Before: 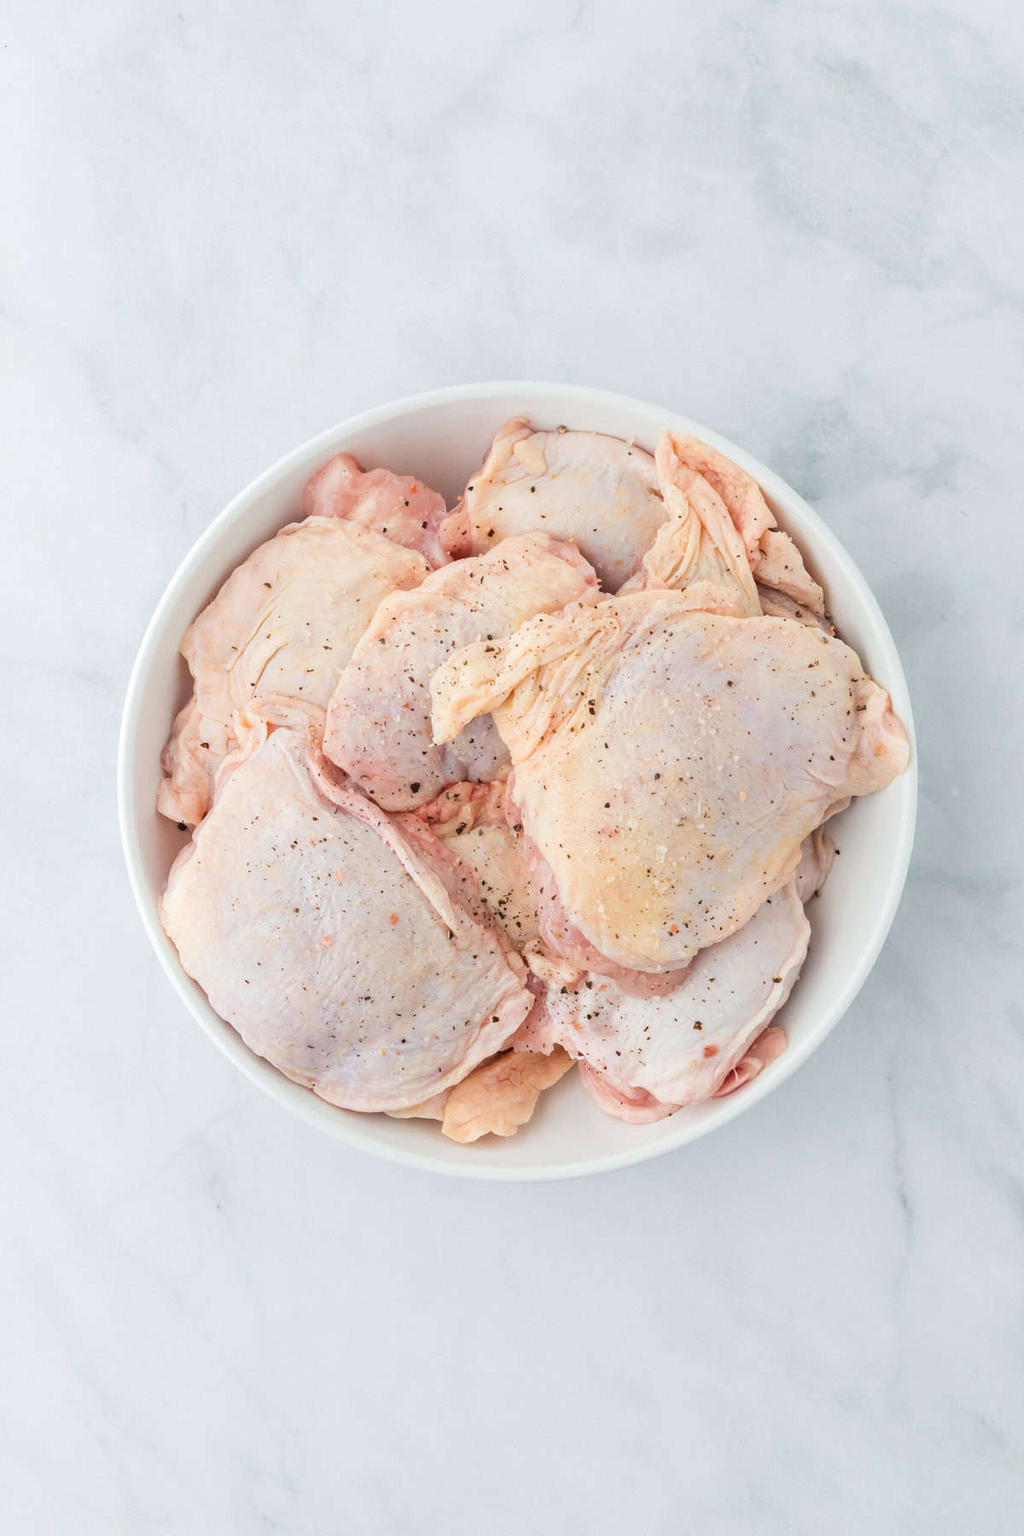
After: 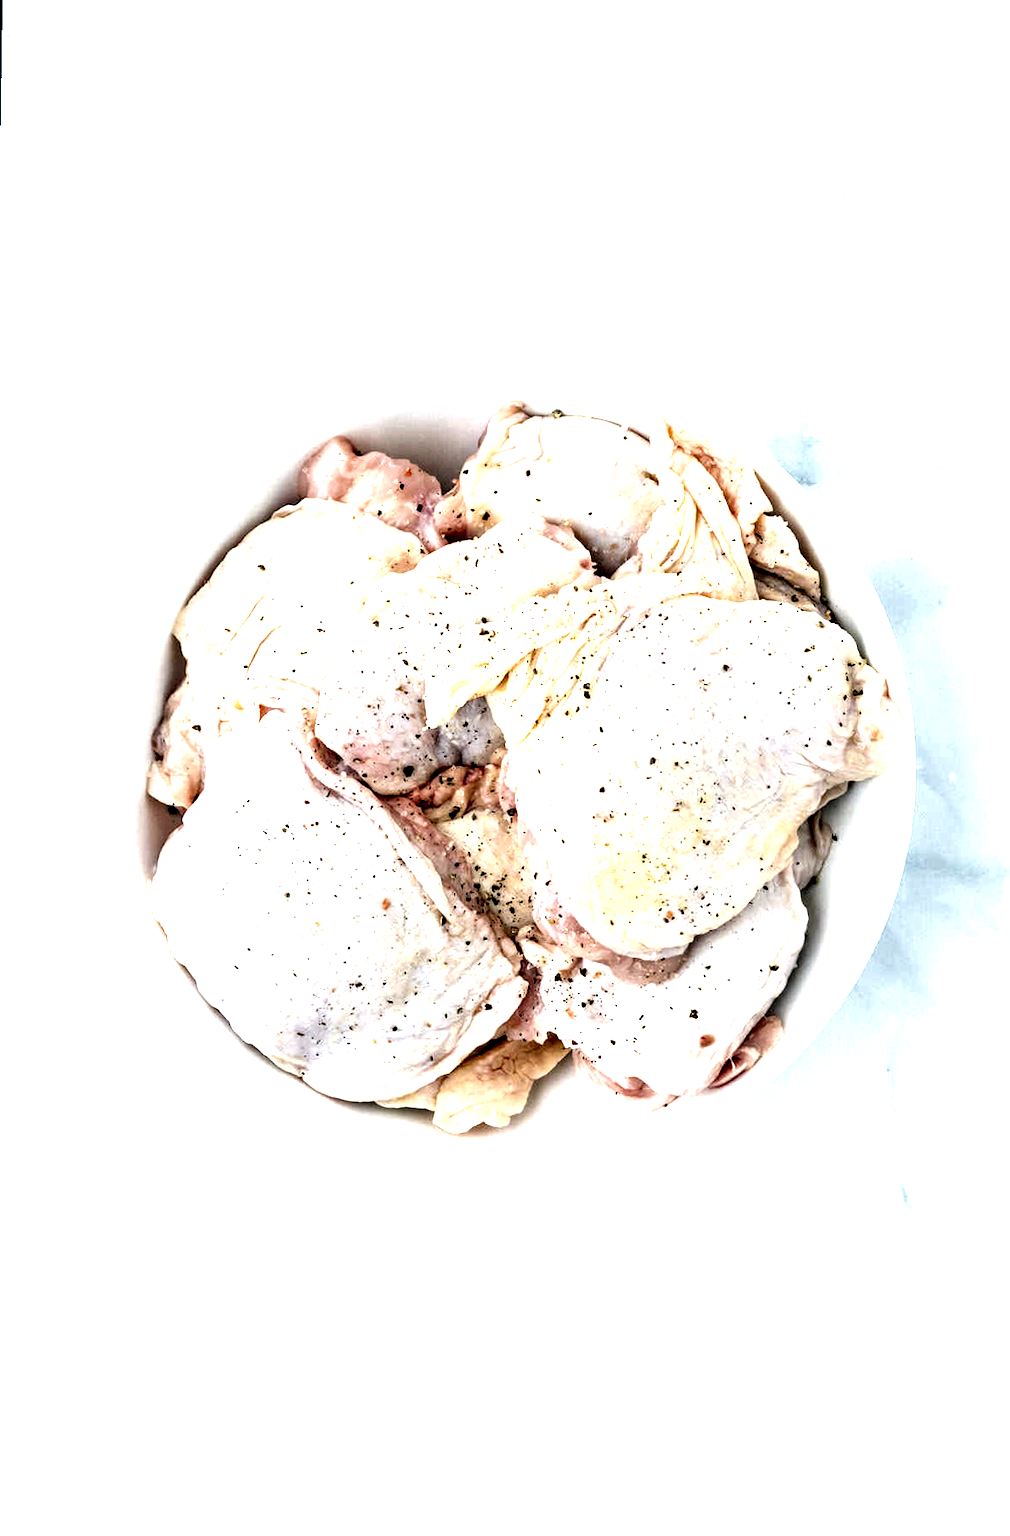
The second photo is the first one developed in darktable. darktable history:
rotate and perspective: rotation 0.226°, lens shift (vertical) -0.042, crop left 0.023, crop right 0.982, crop top 0.006, crop bottom 0.994
local contrast: shadows 185%, detail 225%
color correction: highlights a* -0.482, highlights b* 9.48, shadows a* -9.48, shadows b* 0.803
white balance: red 0.924, blue 1.095
exposure: exposure 1.25 EV, compensate exposure bias true, compensate highlight preservation false
